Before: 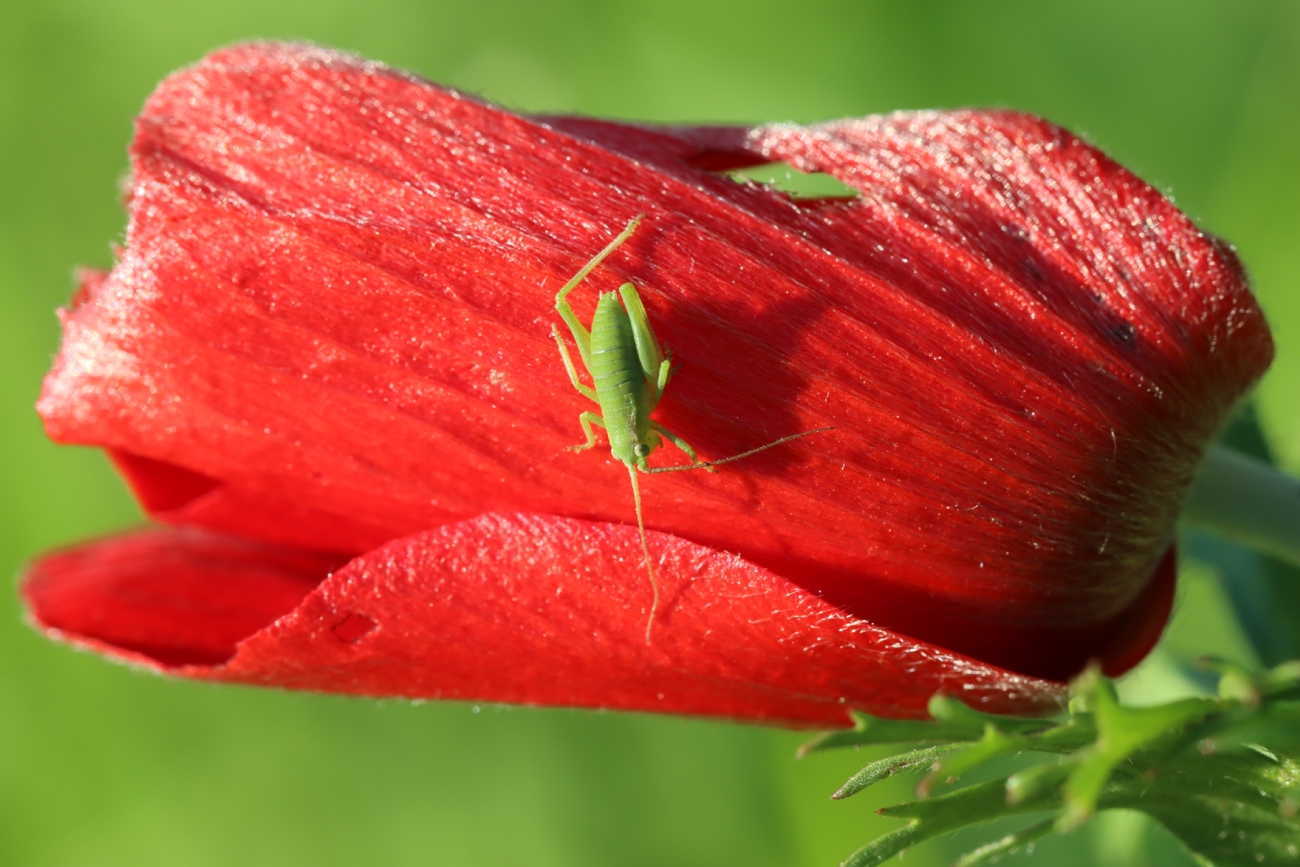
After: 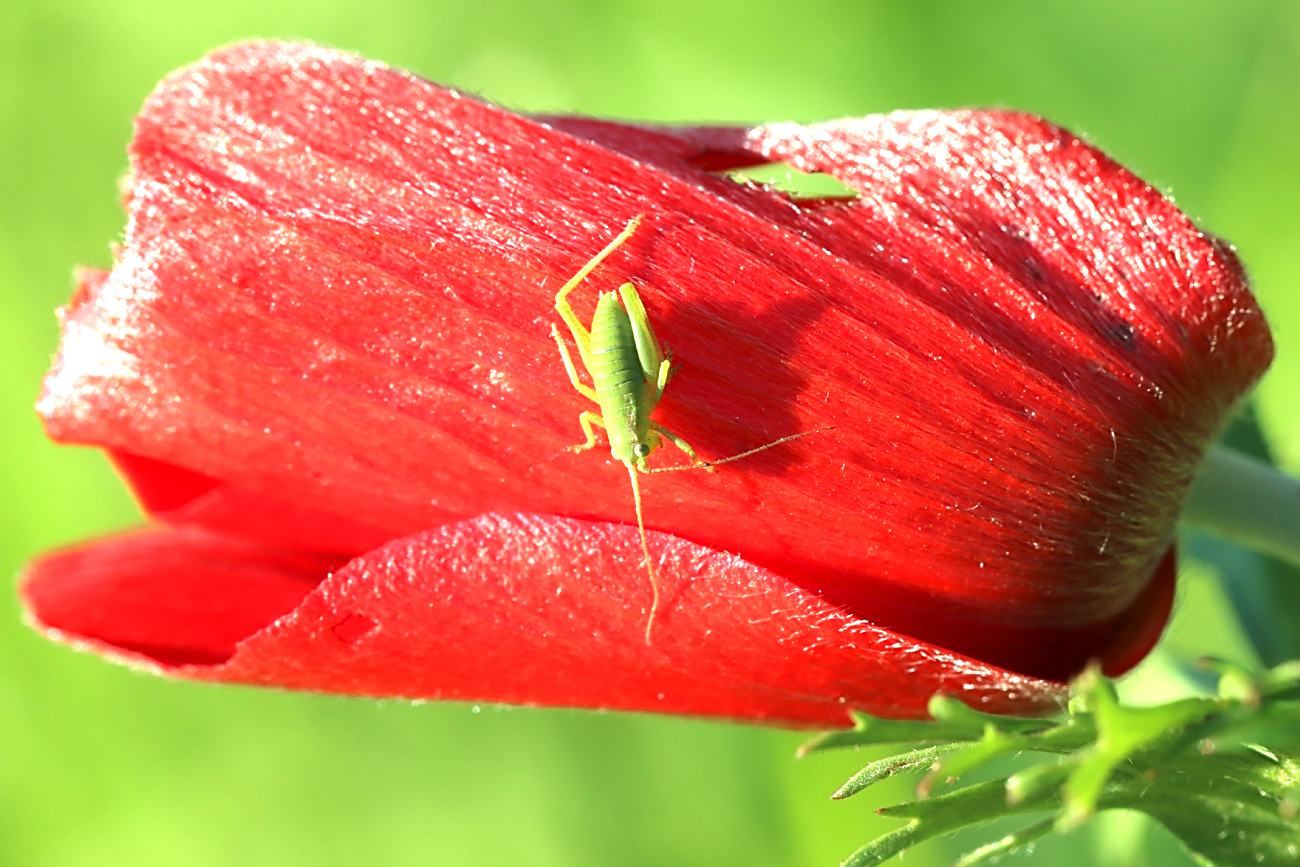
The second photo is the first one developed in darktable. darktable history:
exposure: exposure 1.061 EV, compensate highlight preservation false
sharpen: on, module defaults
